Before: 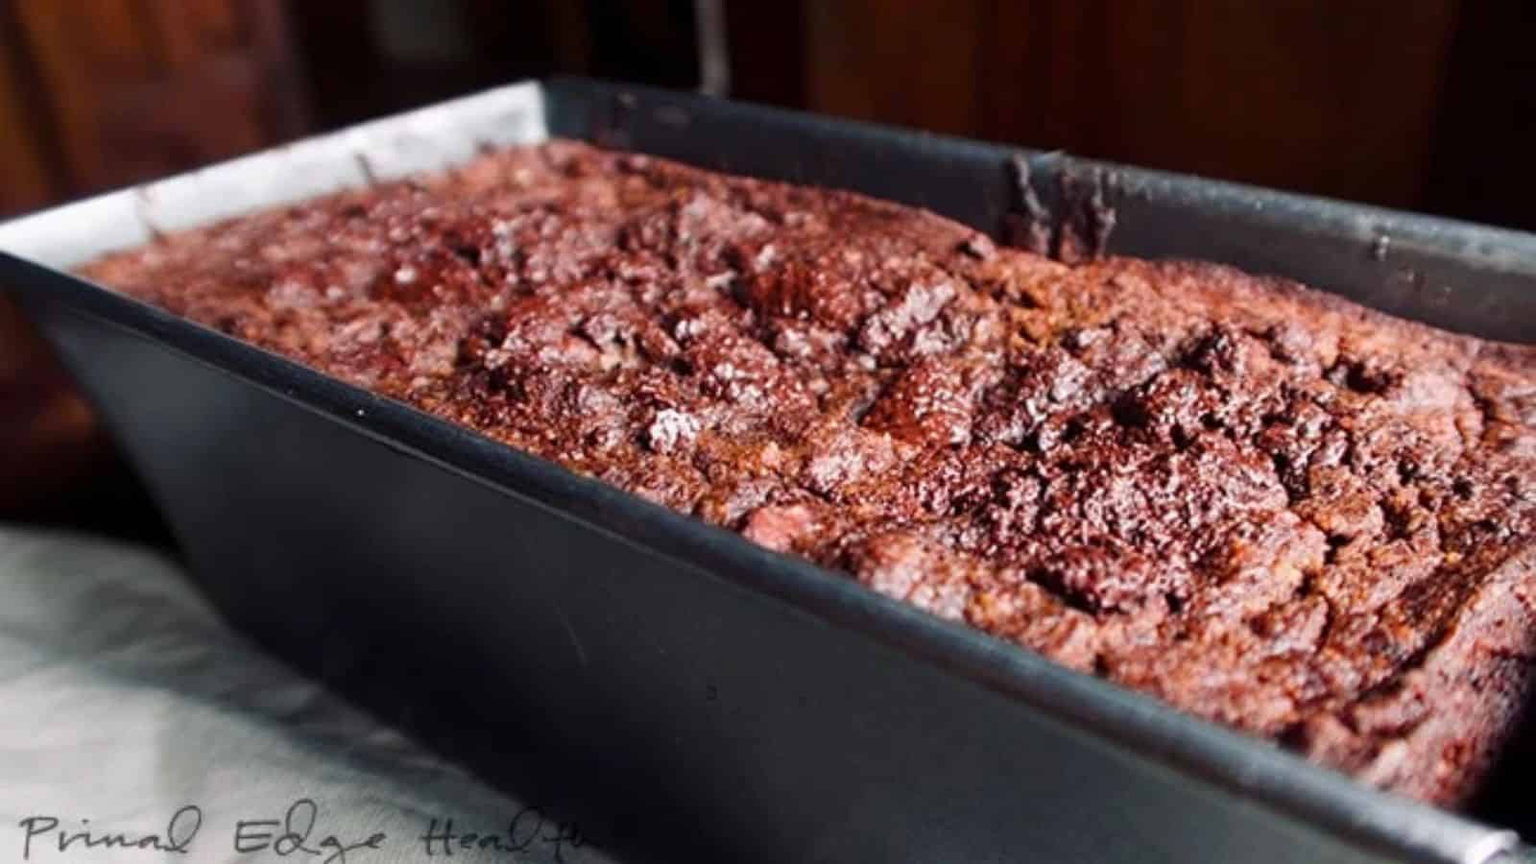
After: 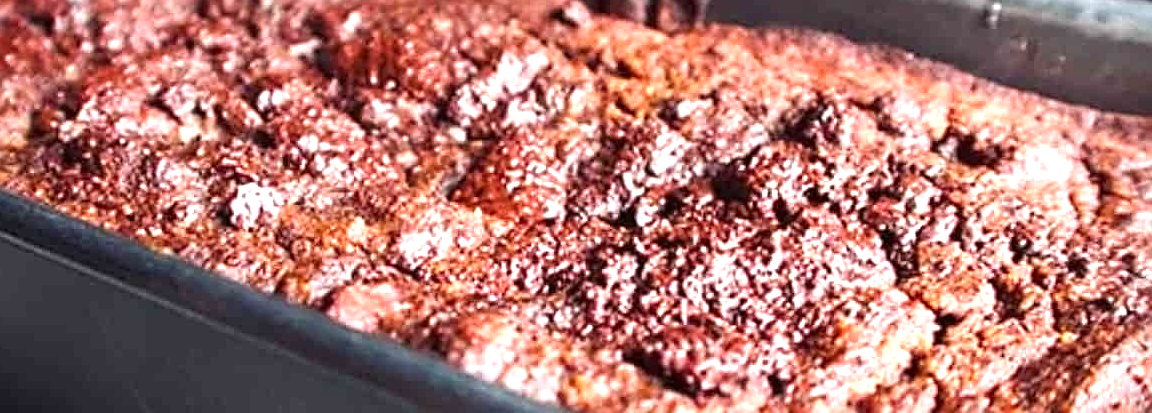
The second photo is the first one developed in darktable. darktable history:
crop and rotate: left 27.938%, top 27.046%, bottom 27.046%
exposure: black level correction 0, exposure 1.015 EV, compensate exposure bias true, compensate highlight preservation false
sharpen: on, module defaults
